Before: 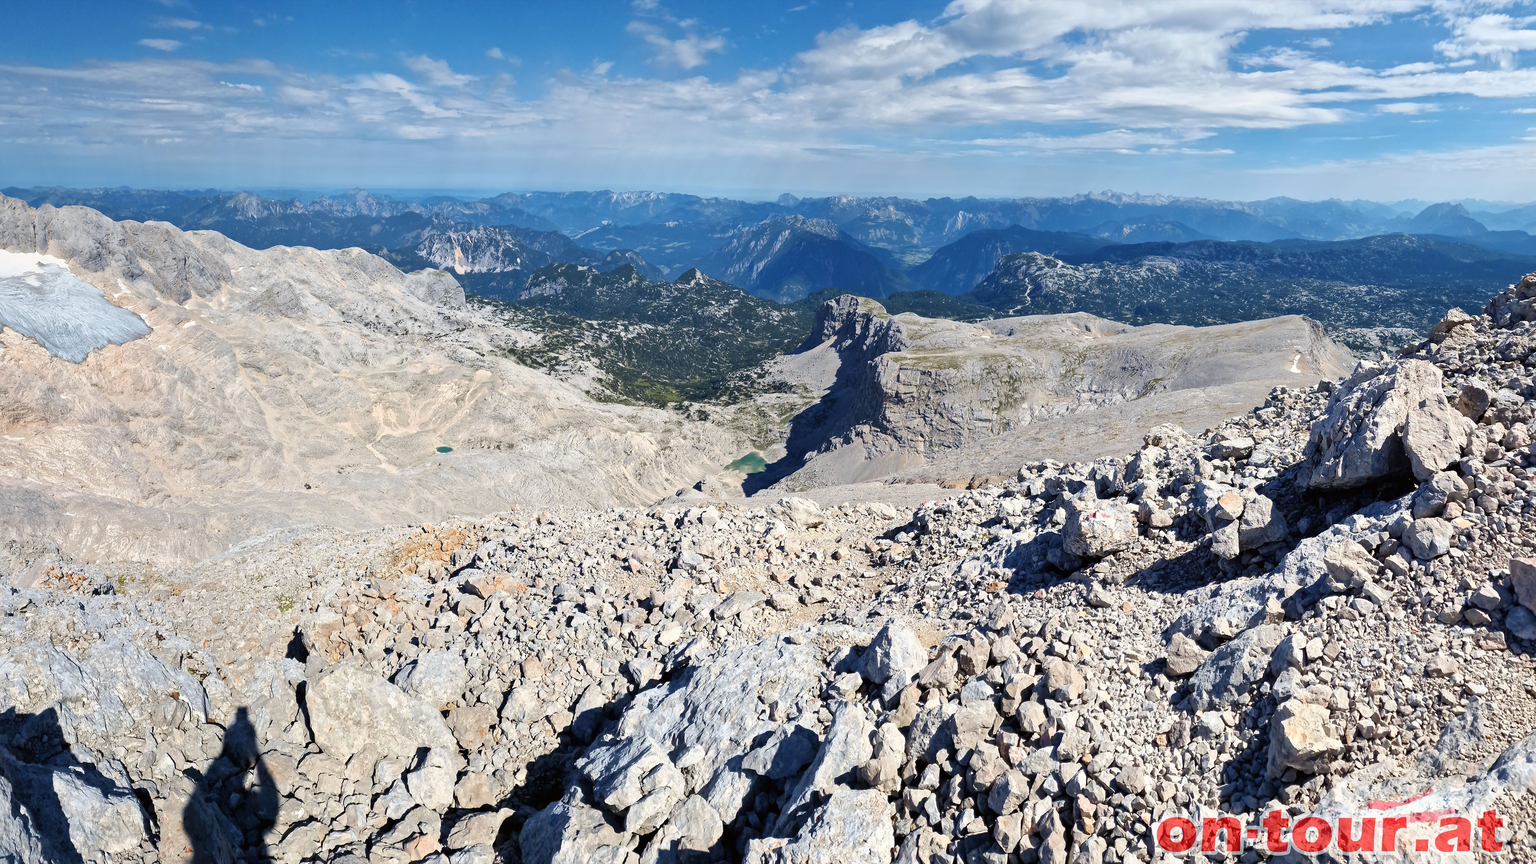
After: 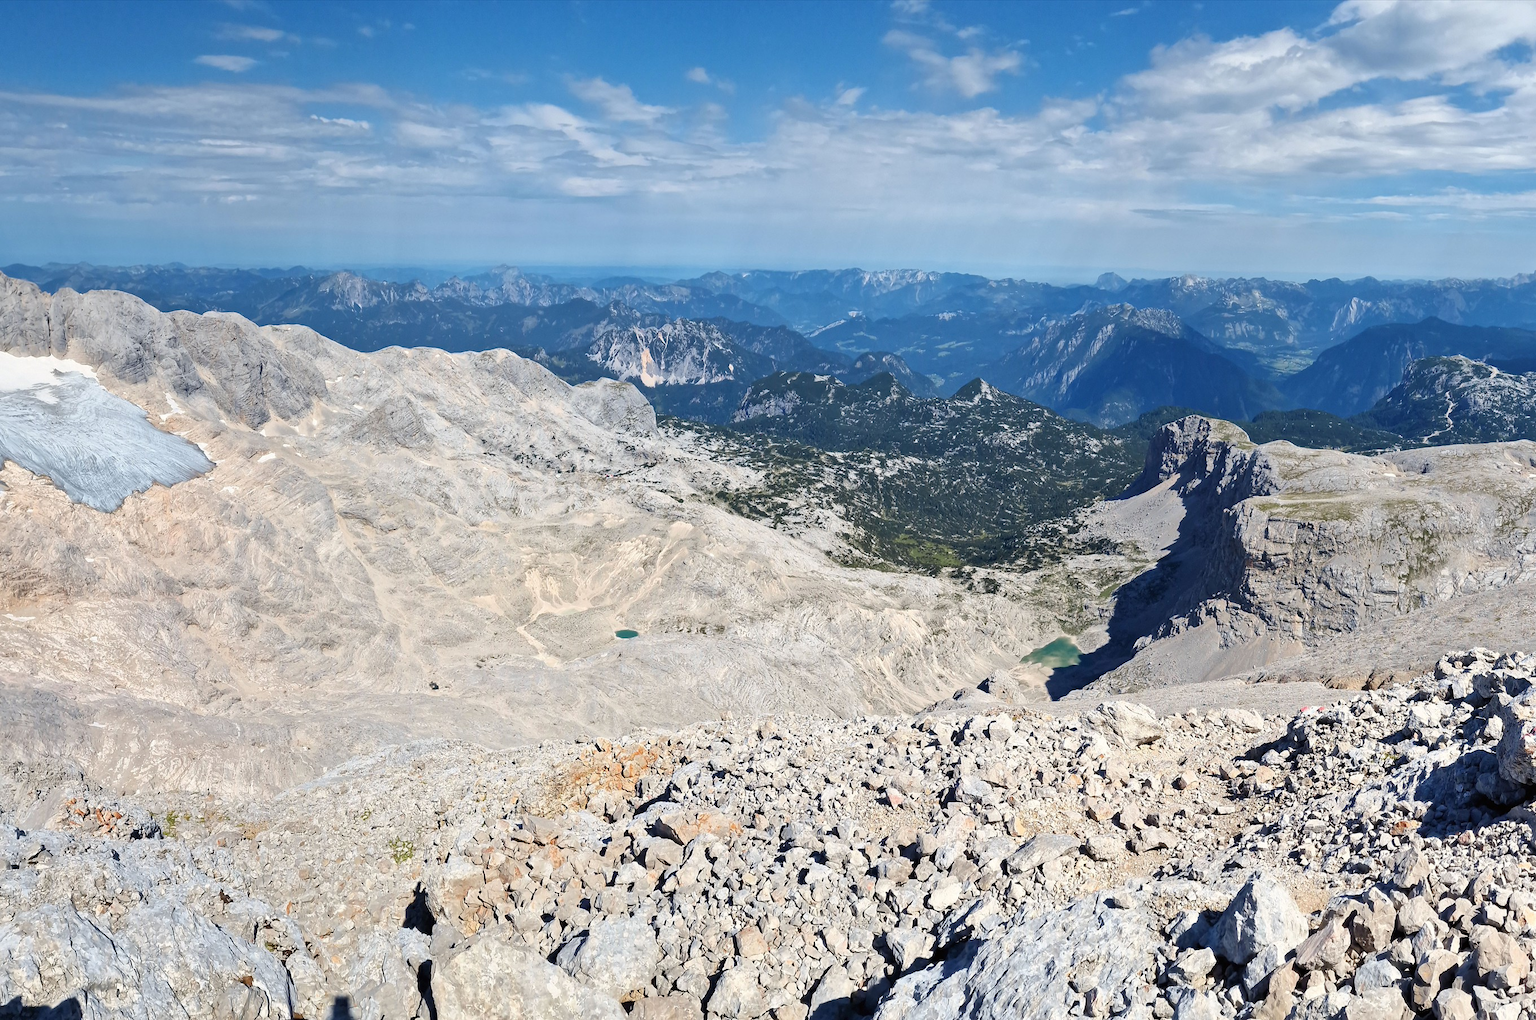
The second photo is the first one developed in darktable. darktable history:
crop: right 29.041%, bottom 16.183%
exposure: compensate highlight preservation false
